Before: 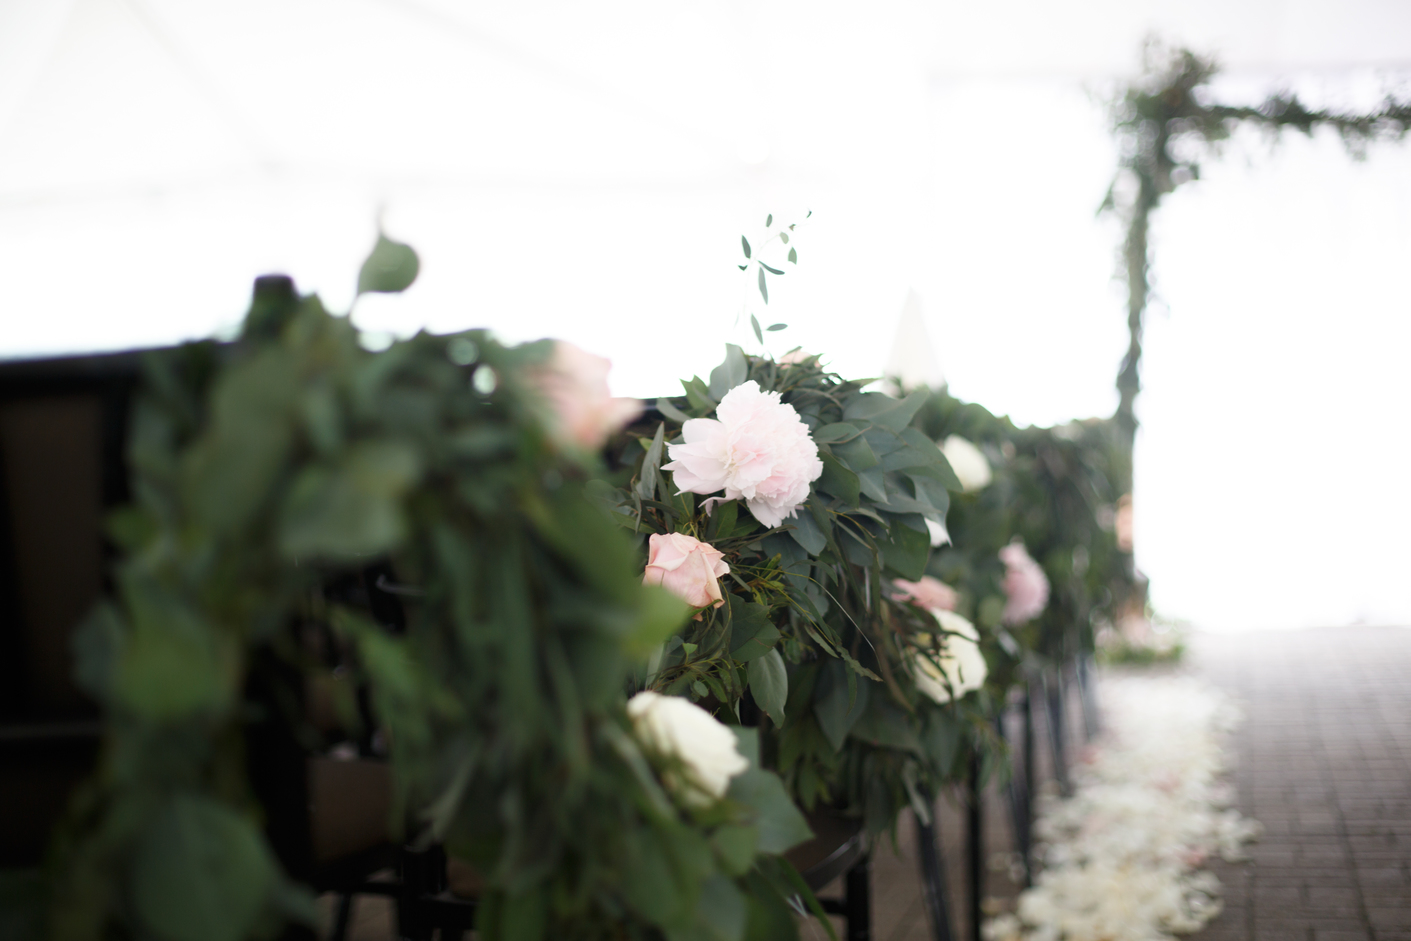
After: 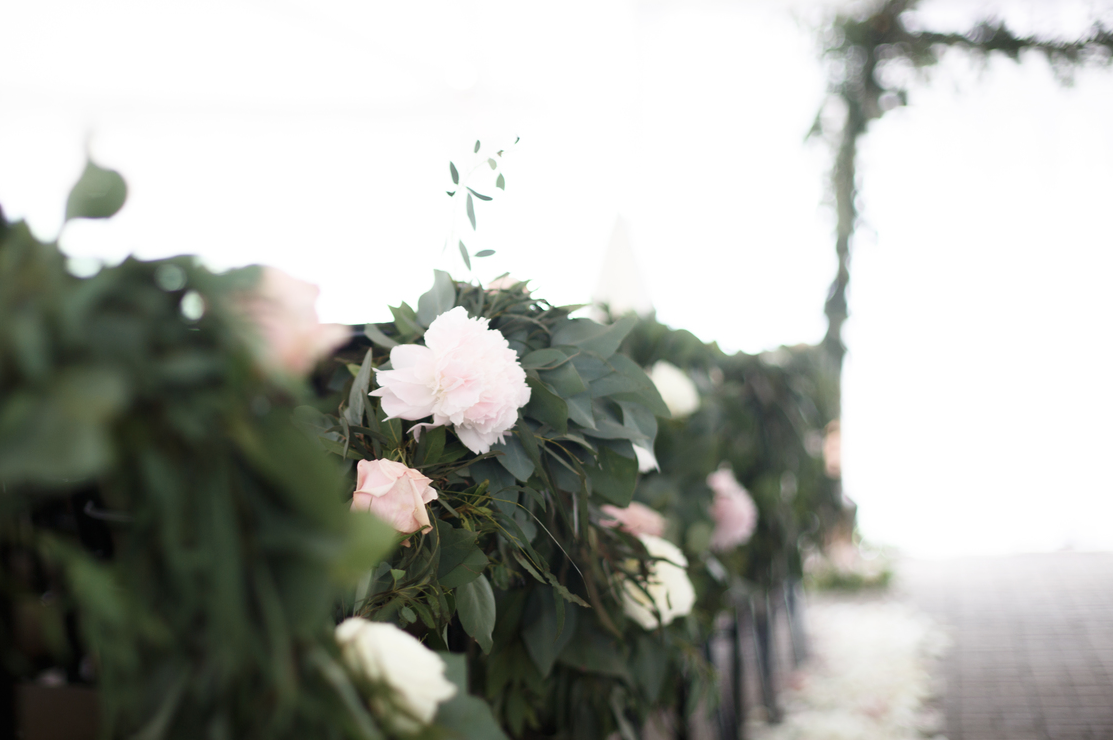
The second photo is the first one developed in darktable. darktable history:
contrast brightness saturation: contrast 0.1, saturation -0.3
velvia: on, module defaults
crop and rotate: left 20.74%, top 7.912%, right 0.375%, bottom 13.378%
